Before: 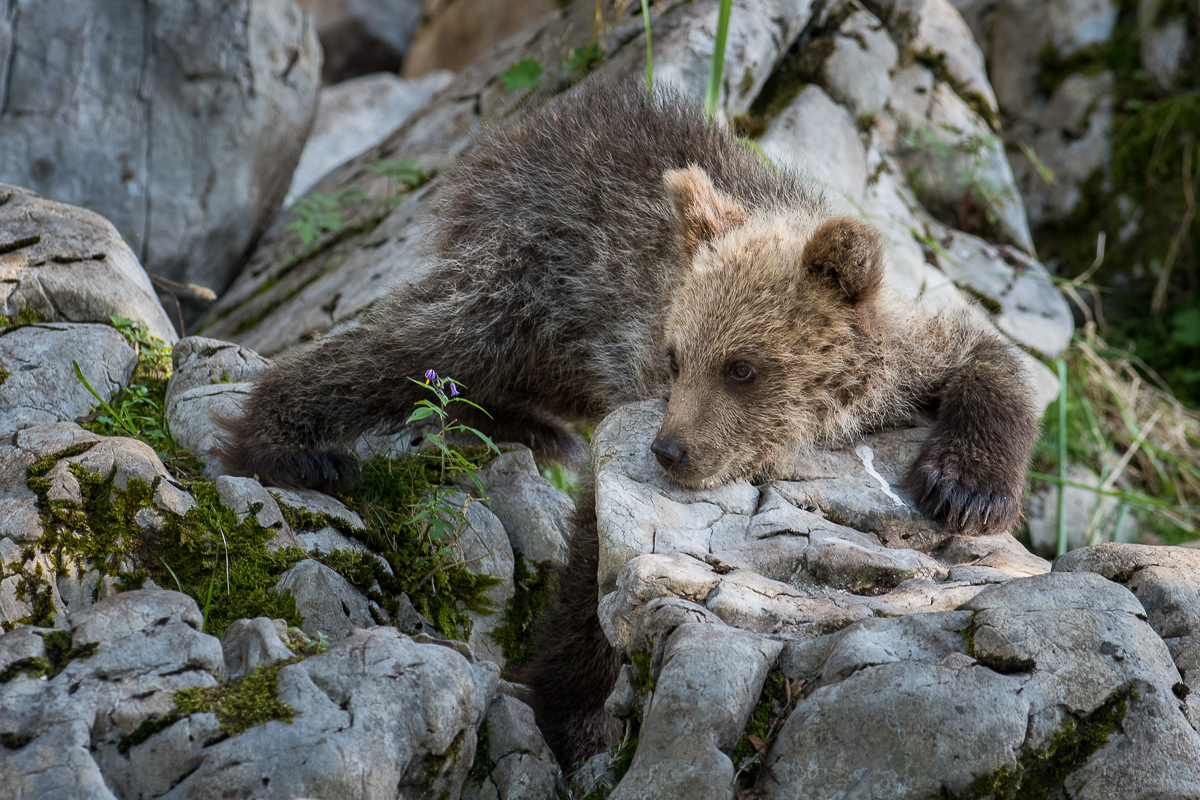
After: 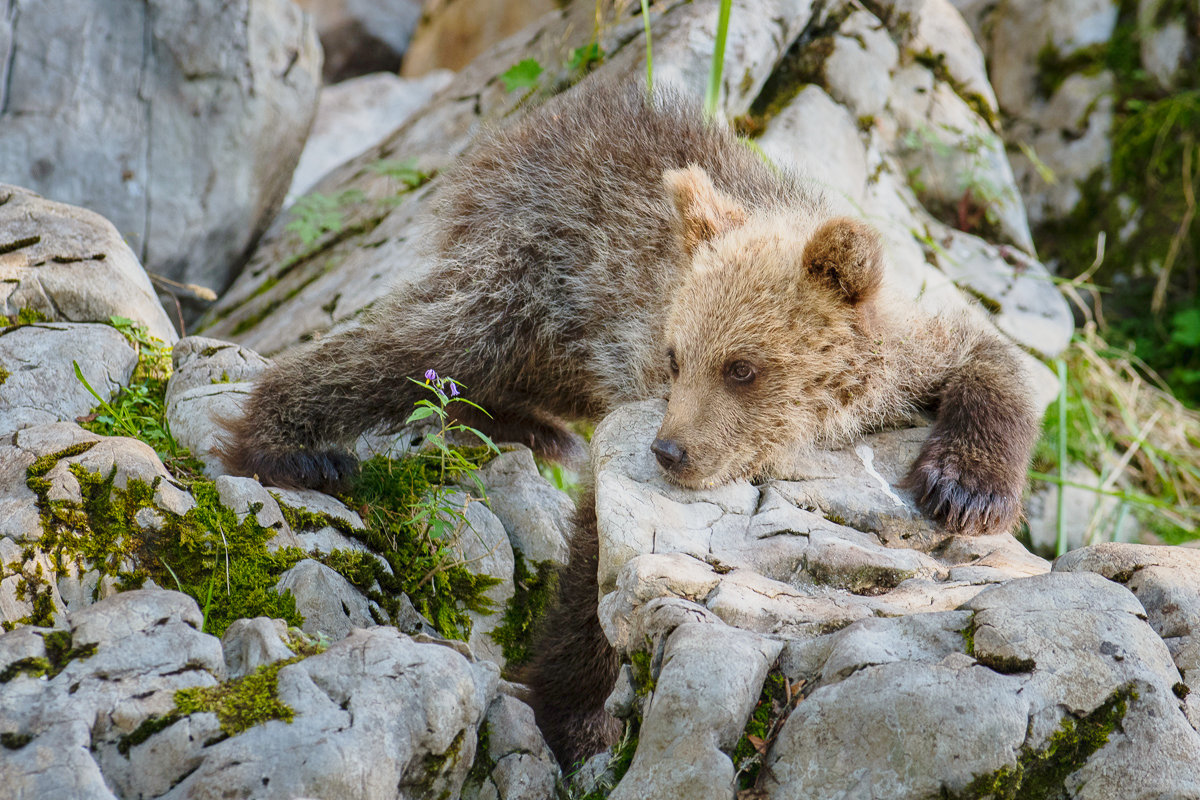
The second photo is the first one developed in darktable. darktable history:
color calibration: x 0.329, y 0.345, temperature 5633 K
color balance rgb: contrast -30%
base curve: curves: ch0 [(0, 0) (0.028, 0.03) (0.121, 0.232) (0.46, 0.748) (0.859, 0.968) (1, 1)], preserve colors none
white balance: red 0.976, blue 1.04
